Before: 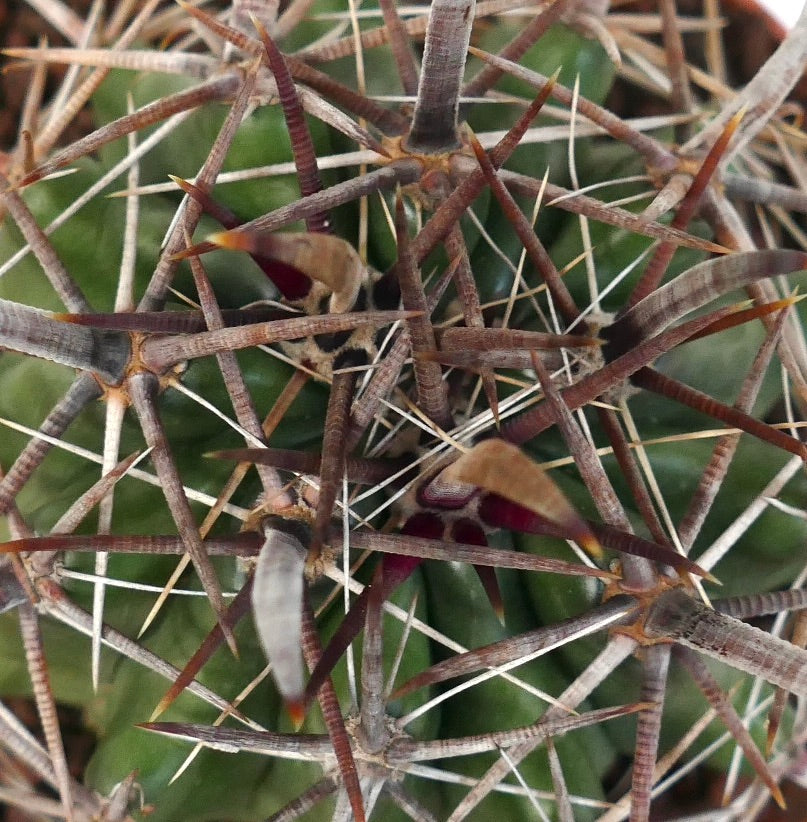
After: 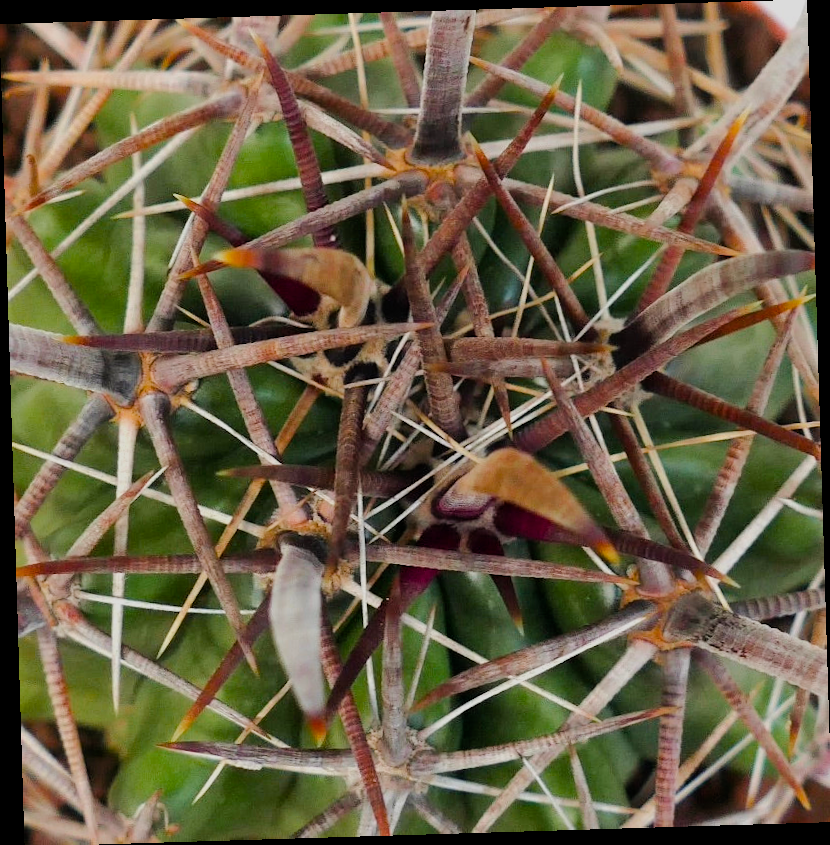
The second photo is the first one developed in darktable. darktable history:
color balance rgb: perceptual saturation grading › global saturation 25%, perceptual brilliance grading › mid-tones 10%, perceptual brilliance grading › shadows 15%, global vibrance 20%
rotate and perspective: rotation -1.75°, automatic cropping off
filmic rgb: hardness 4.17
white balance: emerald 1
